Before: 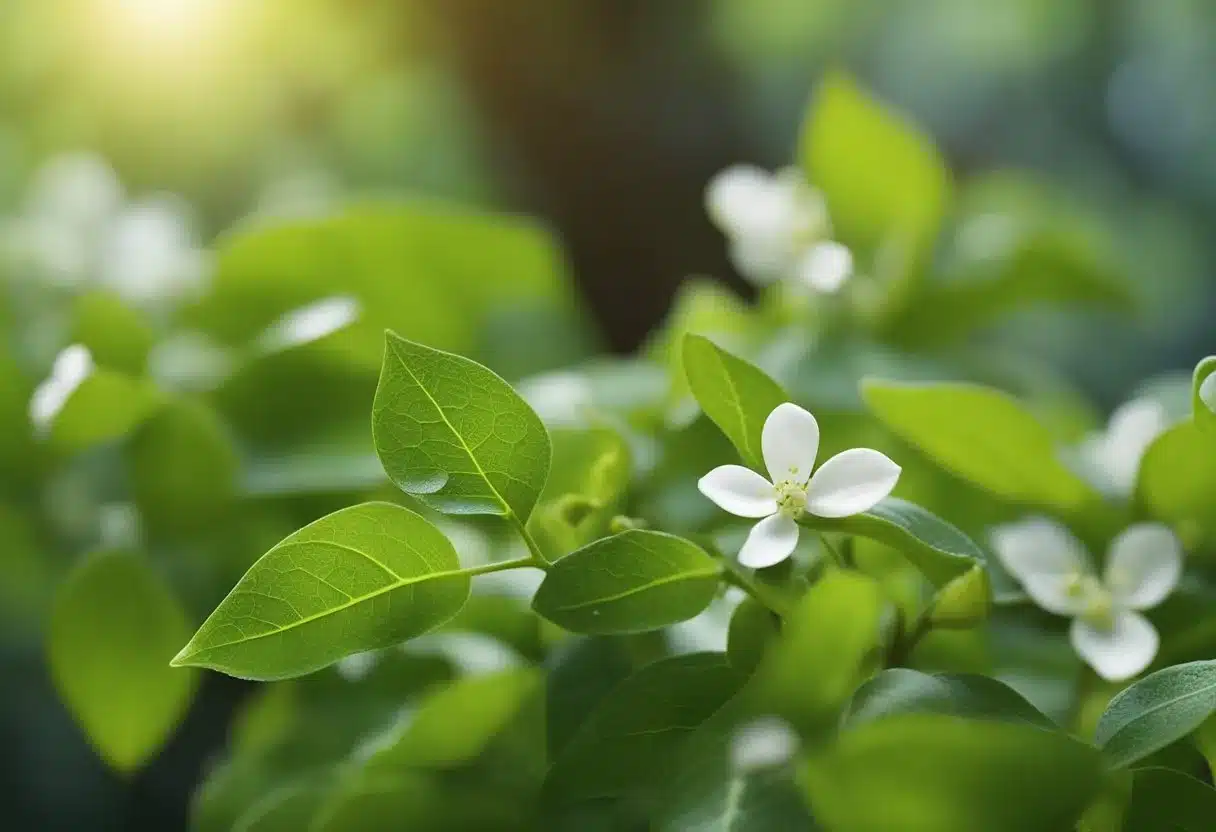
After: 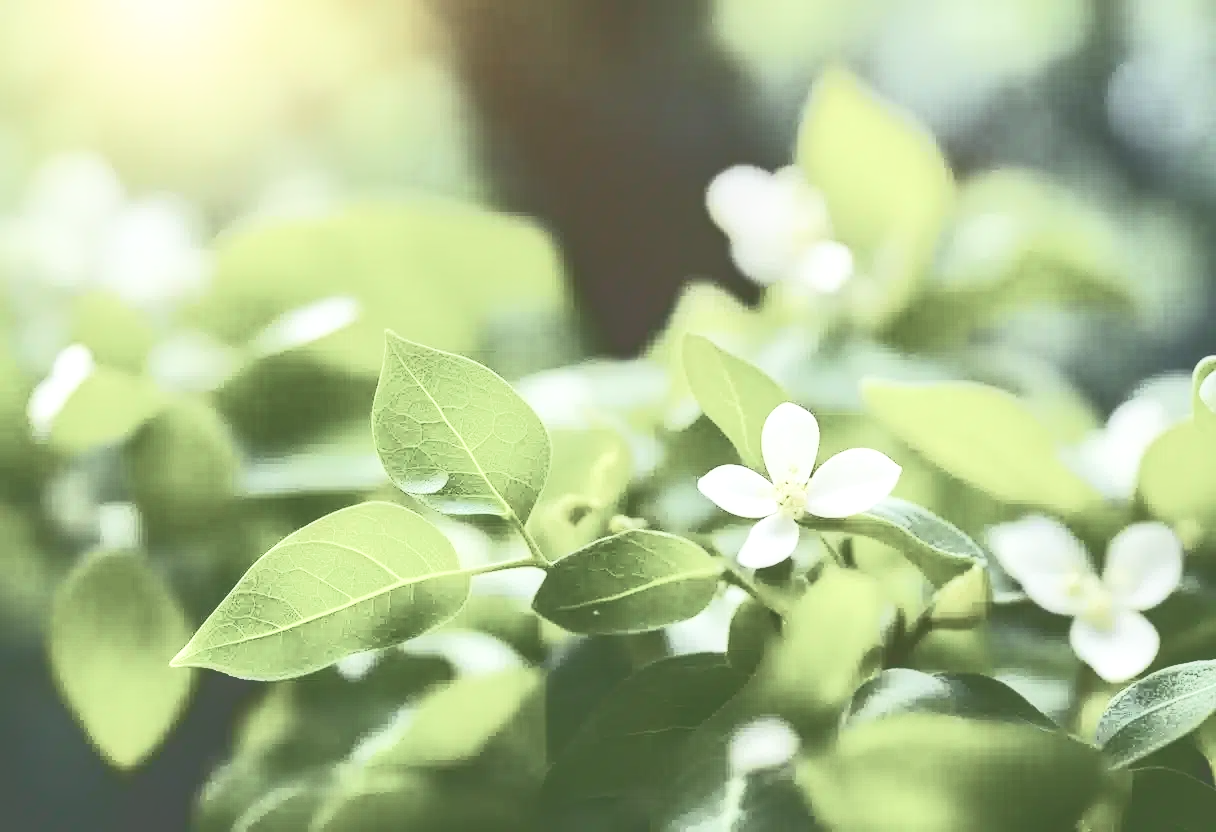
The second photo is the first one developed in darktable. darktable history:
contrast brightness saturation: contrast 0.553, brightness 0.577, saturation -0.336
local contrast: highlights 31%, detail 134%
tone curve: curves: ch0 [(0, 0) (0.003, 0.345) (0.011, 0.345) (0.025, 0.345) (0.044, 0.349) (0.069, 0.353) (0.1, 0.356) (0.136, 0.359) (0.177, 0.366) (0.224, 0.378) (0.277, 0.398) (0.335, 0.429) (0.399, 0.476) (0.468, 0.545) (0.543, 0.624) (0.623, 0.721) (0.709, 0.811) (0.801, 0.876) (0.898, 0.913) (1, 1)], color space Lab, linked channels, preserve colors none
filmic rgb: black relative exposure -7.65 EV, white relative exposure 4.56 EV, hardness 3.61, color science v4 (2020)
